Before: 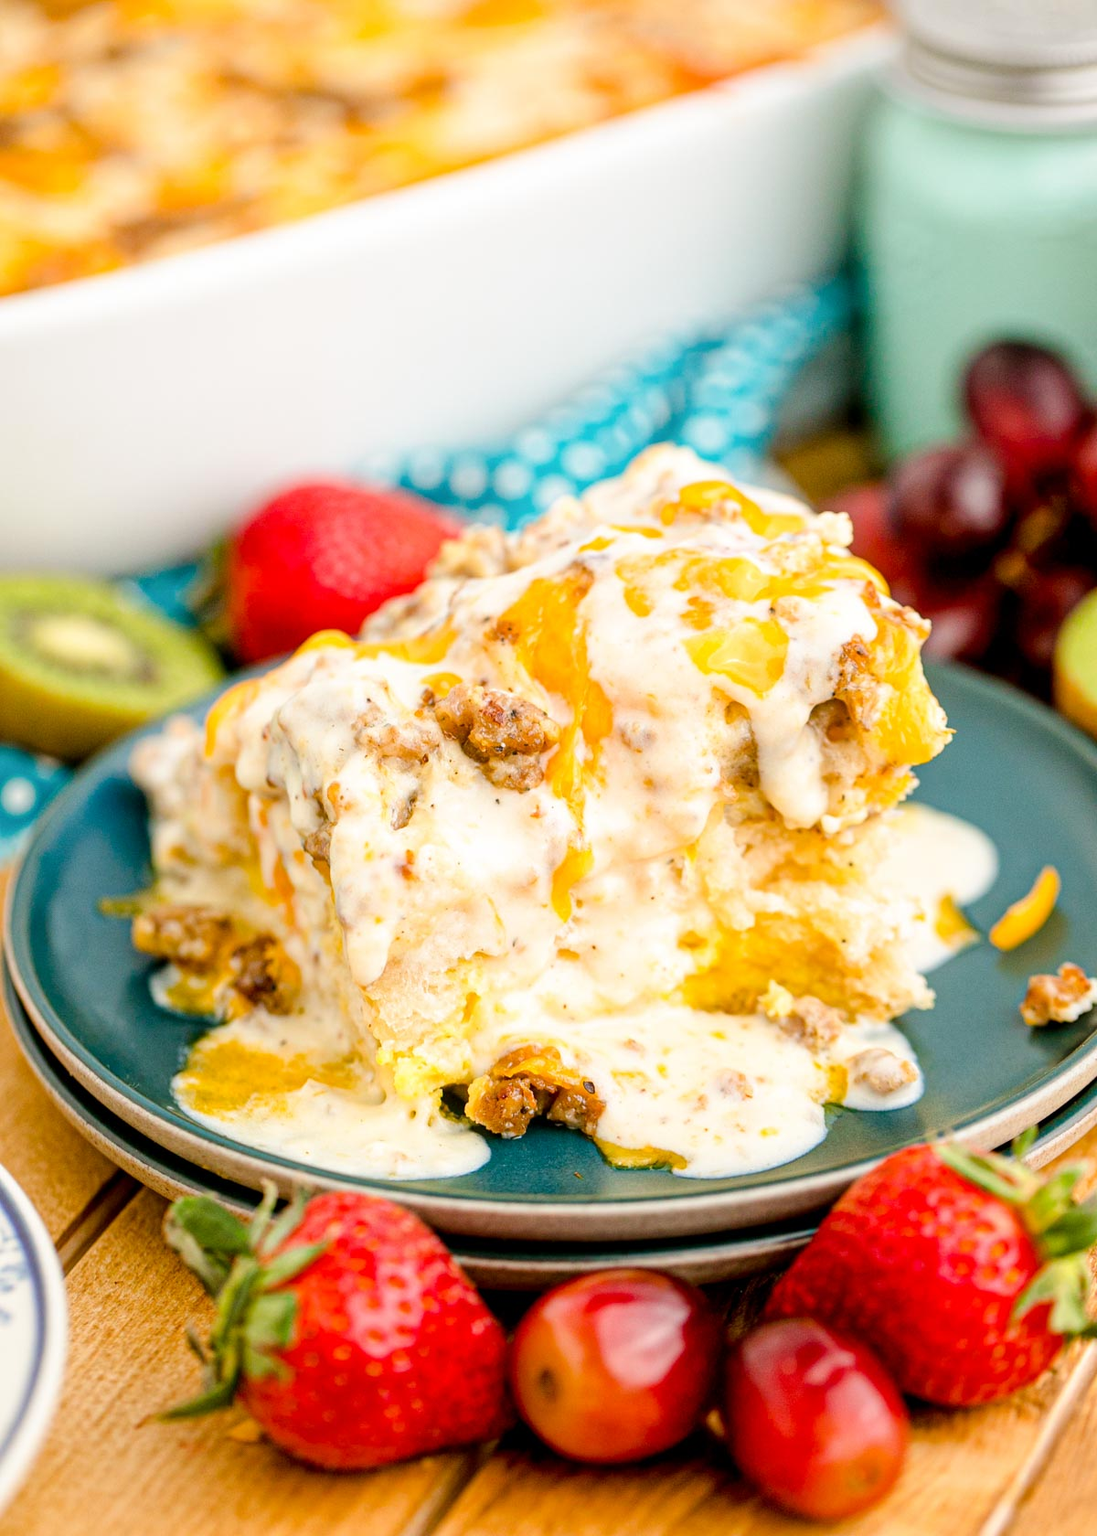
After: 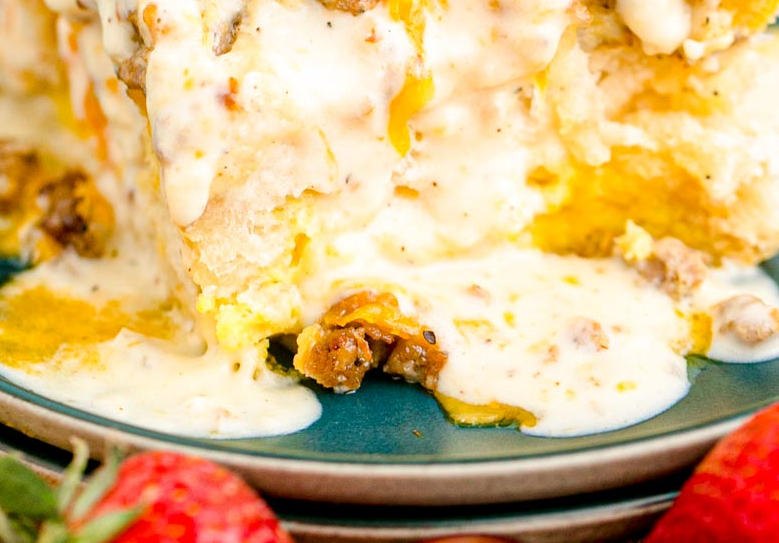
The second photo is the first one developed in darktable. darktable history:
crop: left 17.977%, top 50.744%, right 17.085%, bottom 16.891%
